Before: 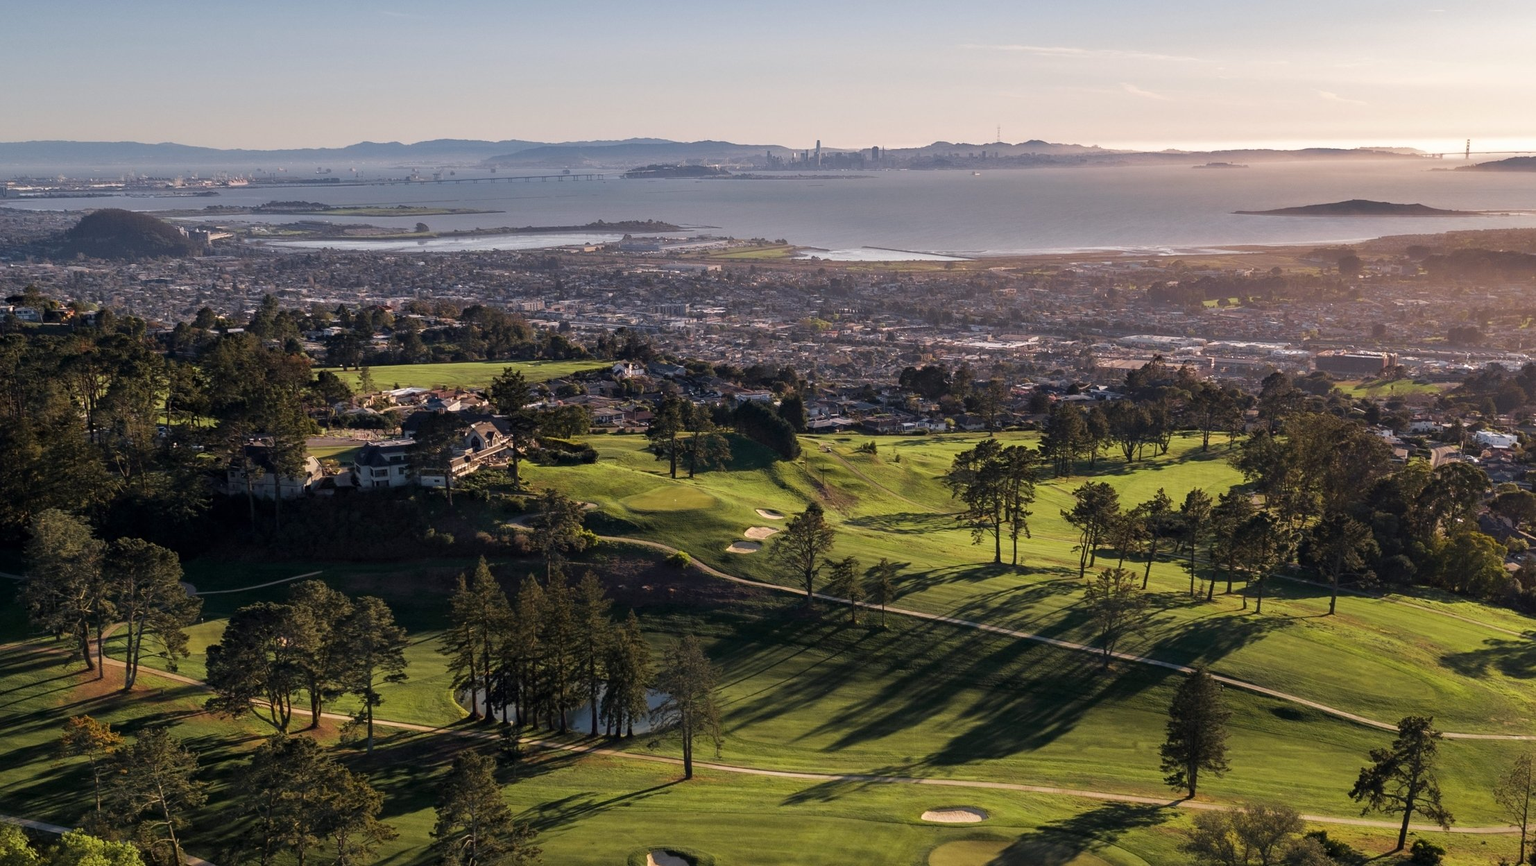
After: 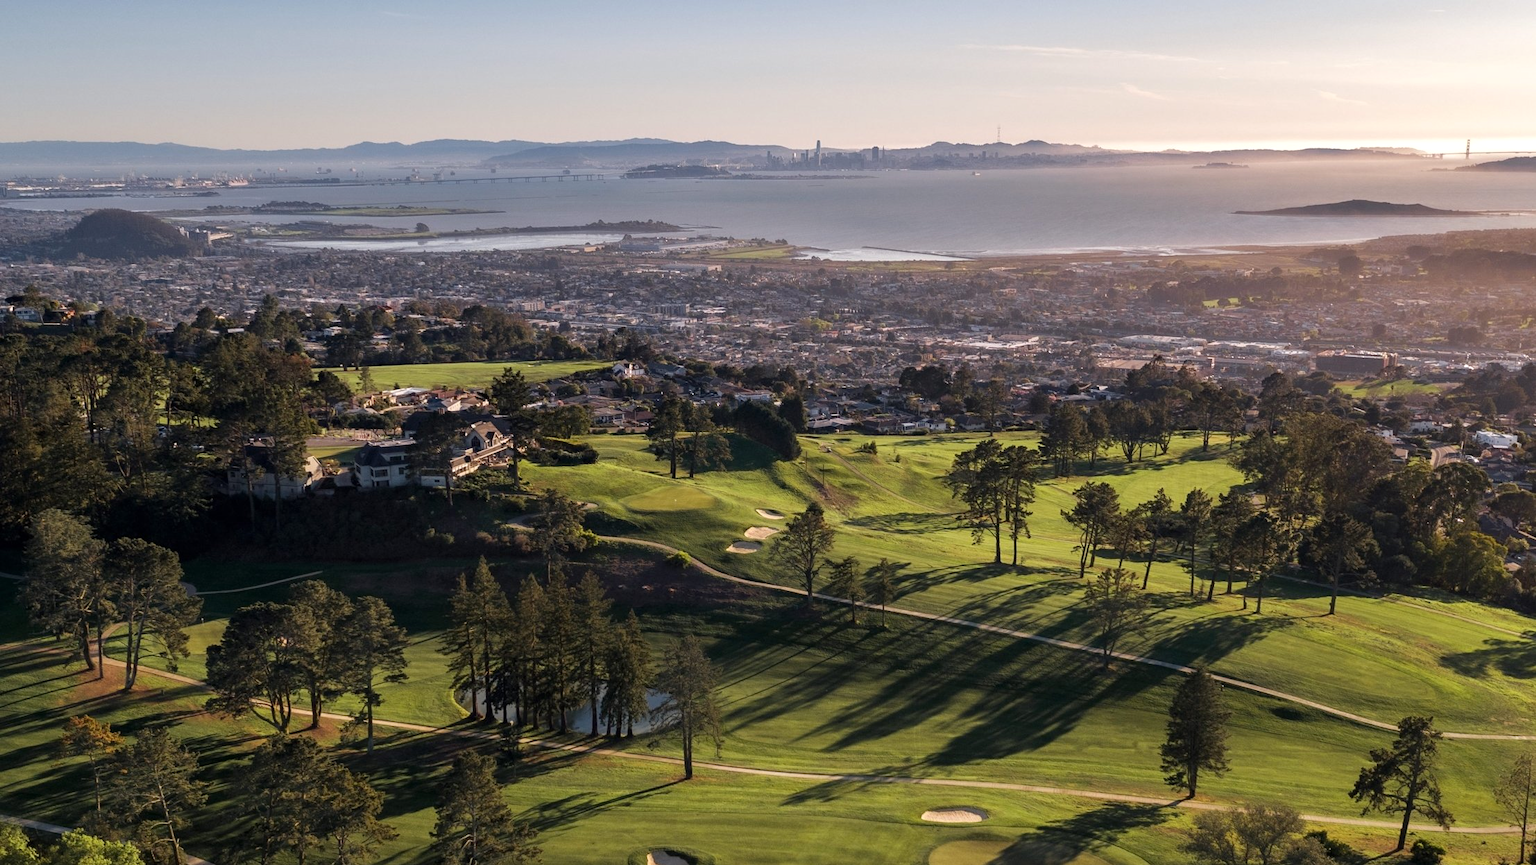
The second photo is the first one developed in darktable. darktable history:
exposure: exposure 0.131 EV, compensate exposure bias true, compensate highlight preservation false
